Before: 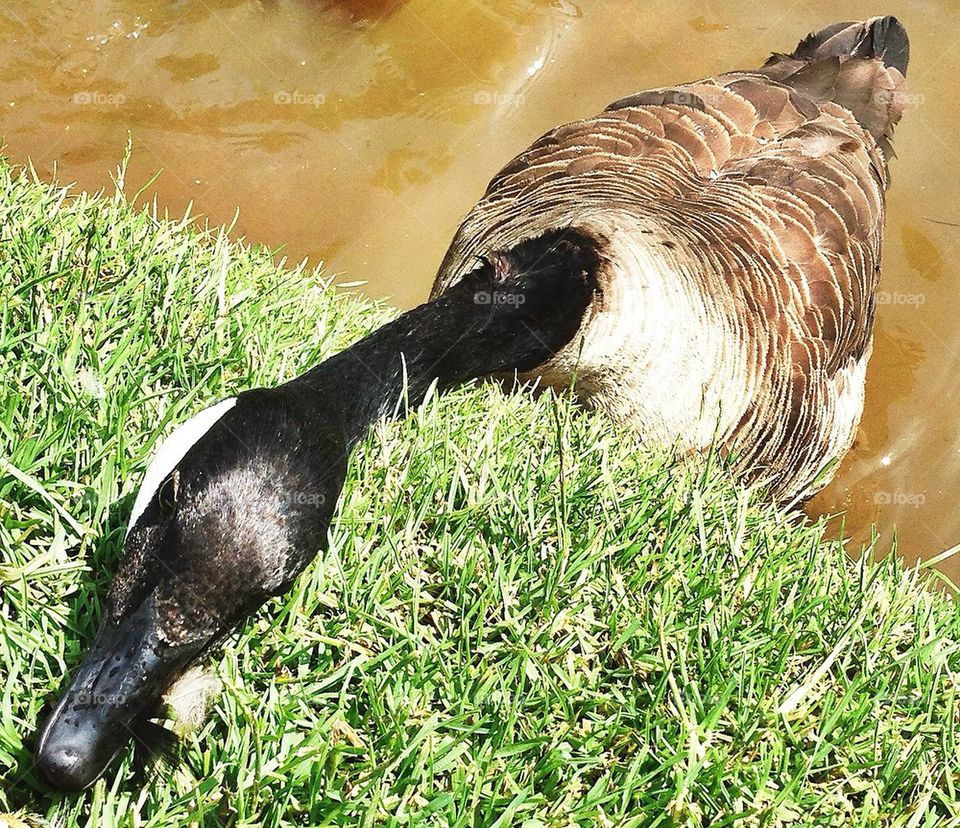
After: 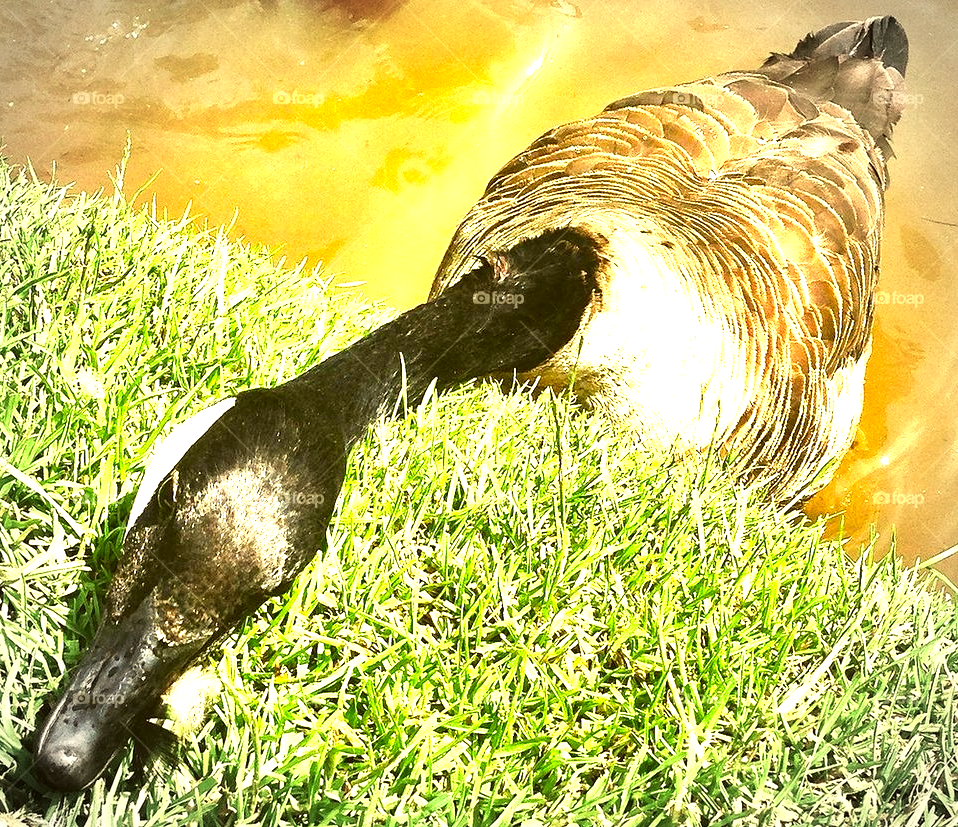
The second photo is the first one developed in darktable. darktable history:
crop and rotate: left 0.126%
color correction: highlights a* 0.162, highlights b* 29.53, shadows a* -0.162, shadows b* 21.09
exposure: exposure 1.223 EV, compensate highlight preservation false
vignetting: automatic ratio true
